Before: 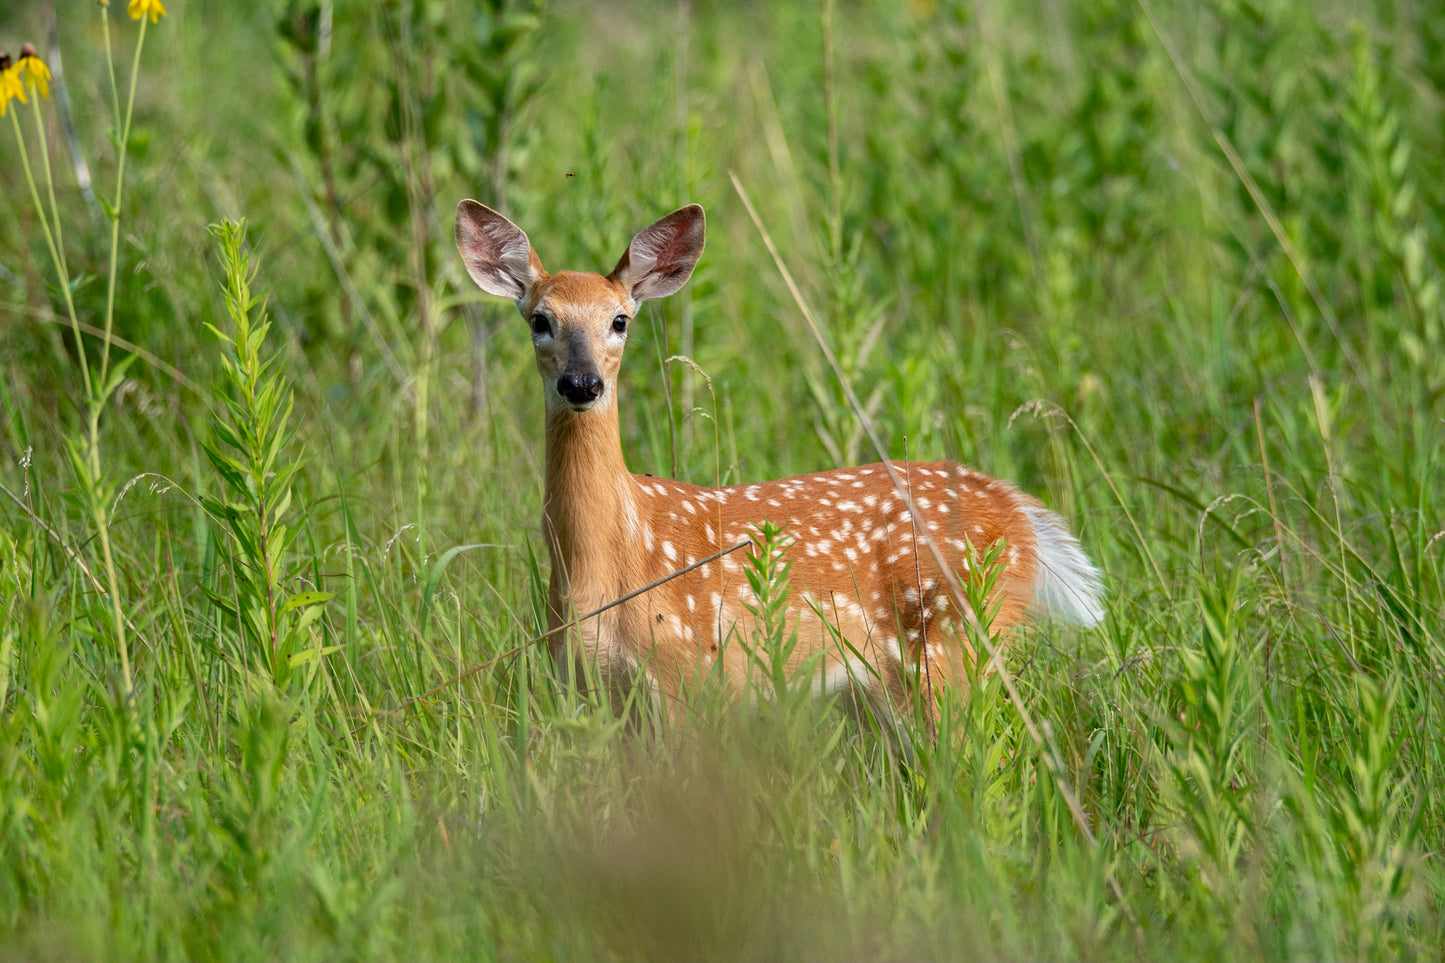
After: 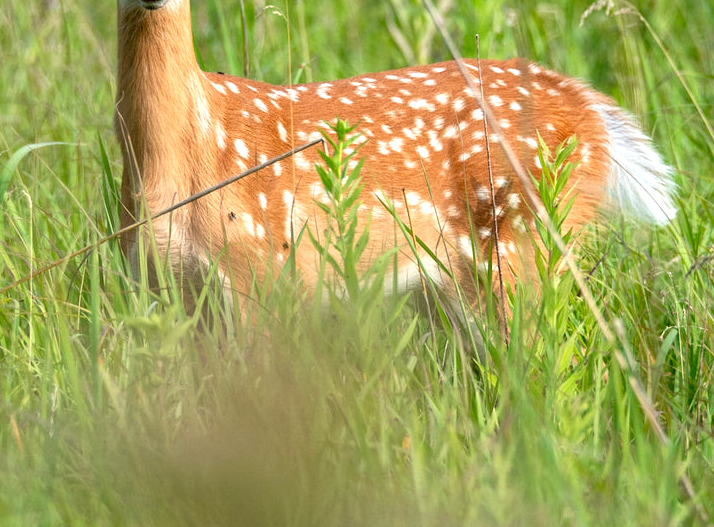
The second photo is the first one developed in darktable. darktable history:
exposure: exposure 0.6 EV, compensate highlight preservation false
crop: left 29.672%, top 41.786%, right 20.851%, bottom 3.487%
